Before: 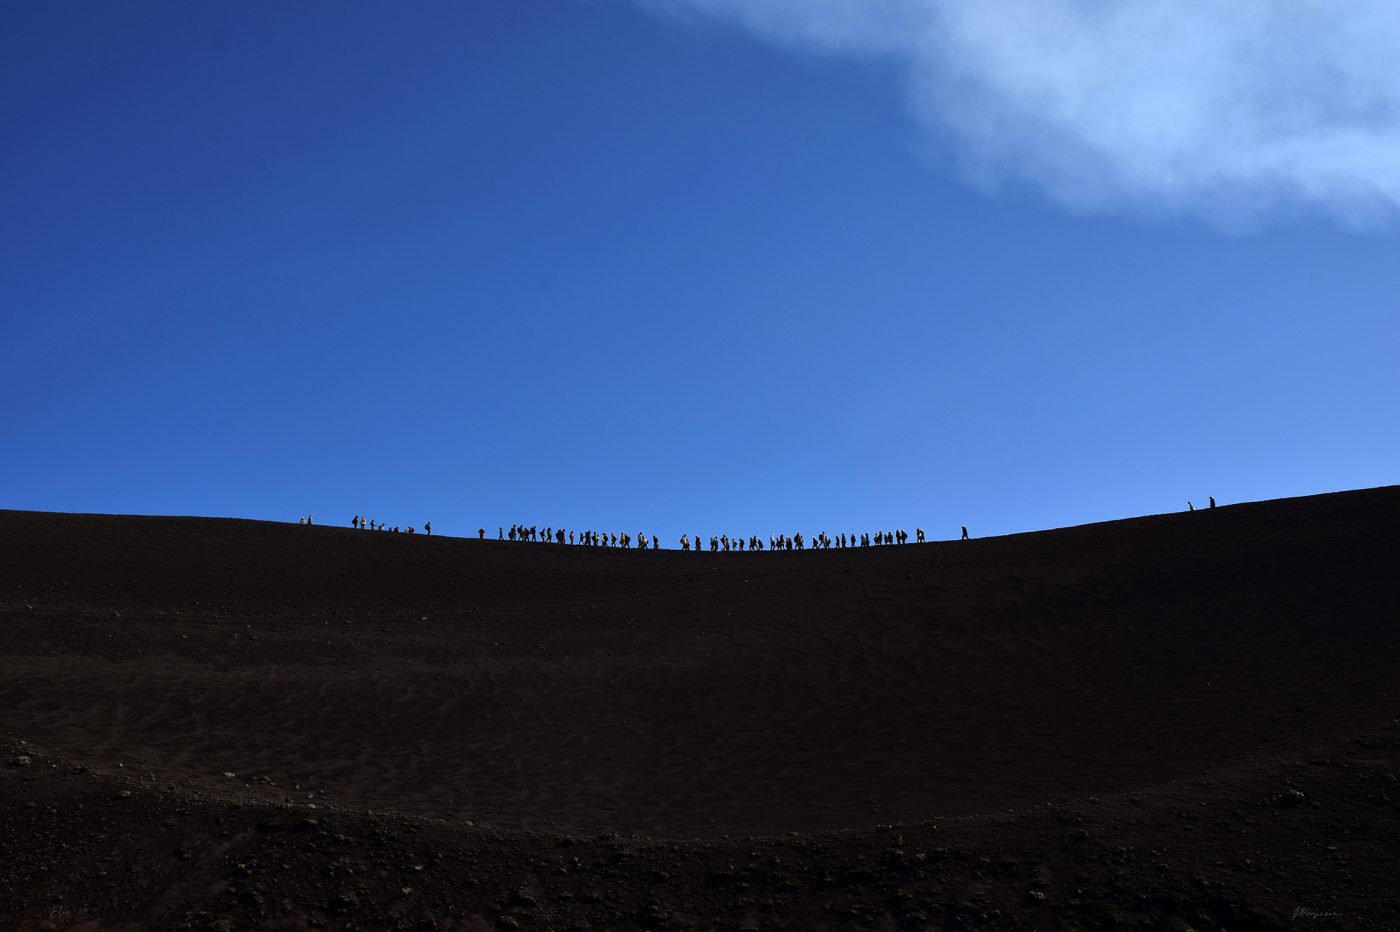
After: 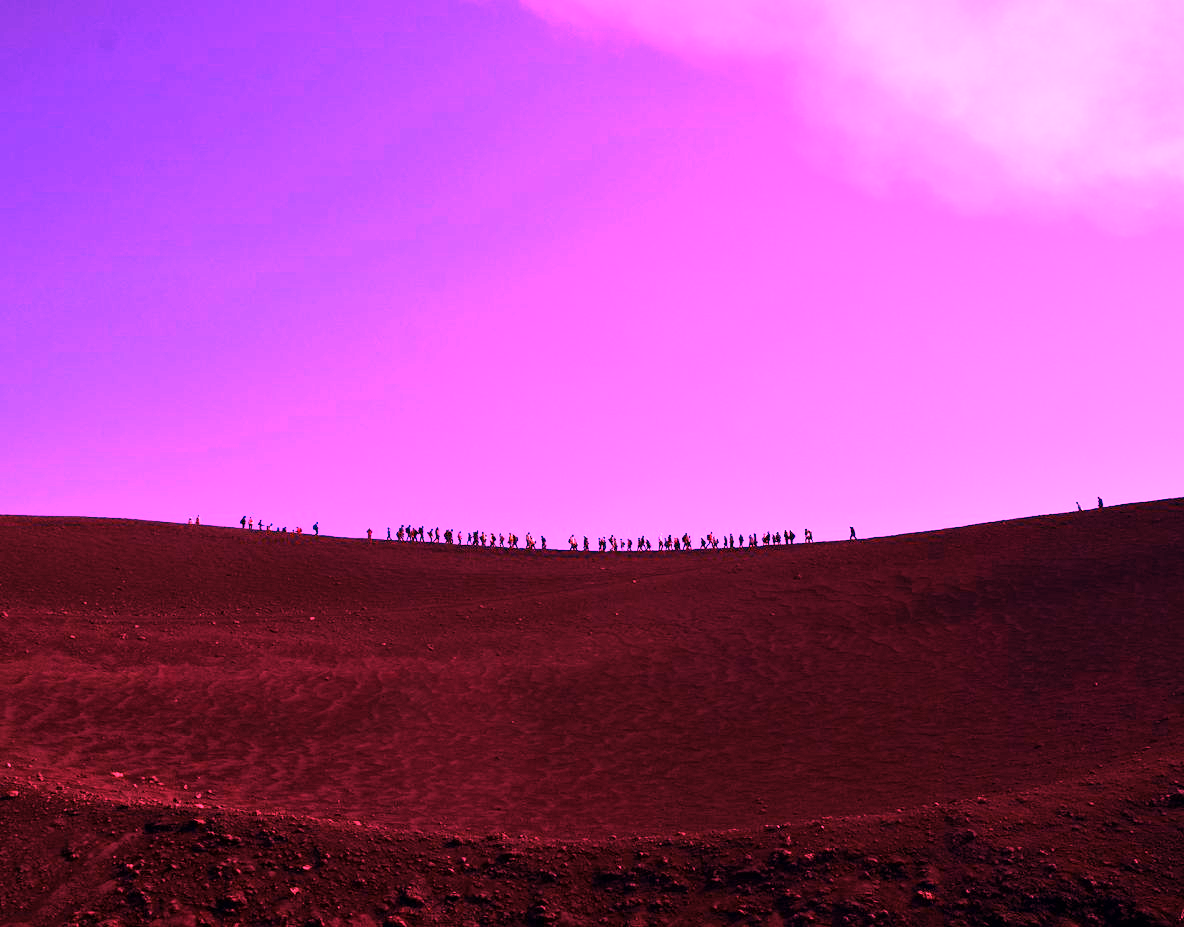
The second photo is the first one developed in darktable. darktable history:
white balance: red 4.26, blue 1.802
crop: left 8.026%, right 7.374%
